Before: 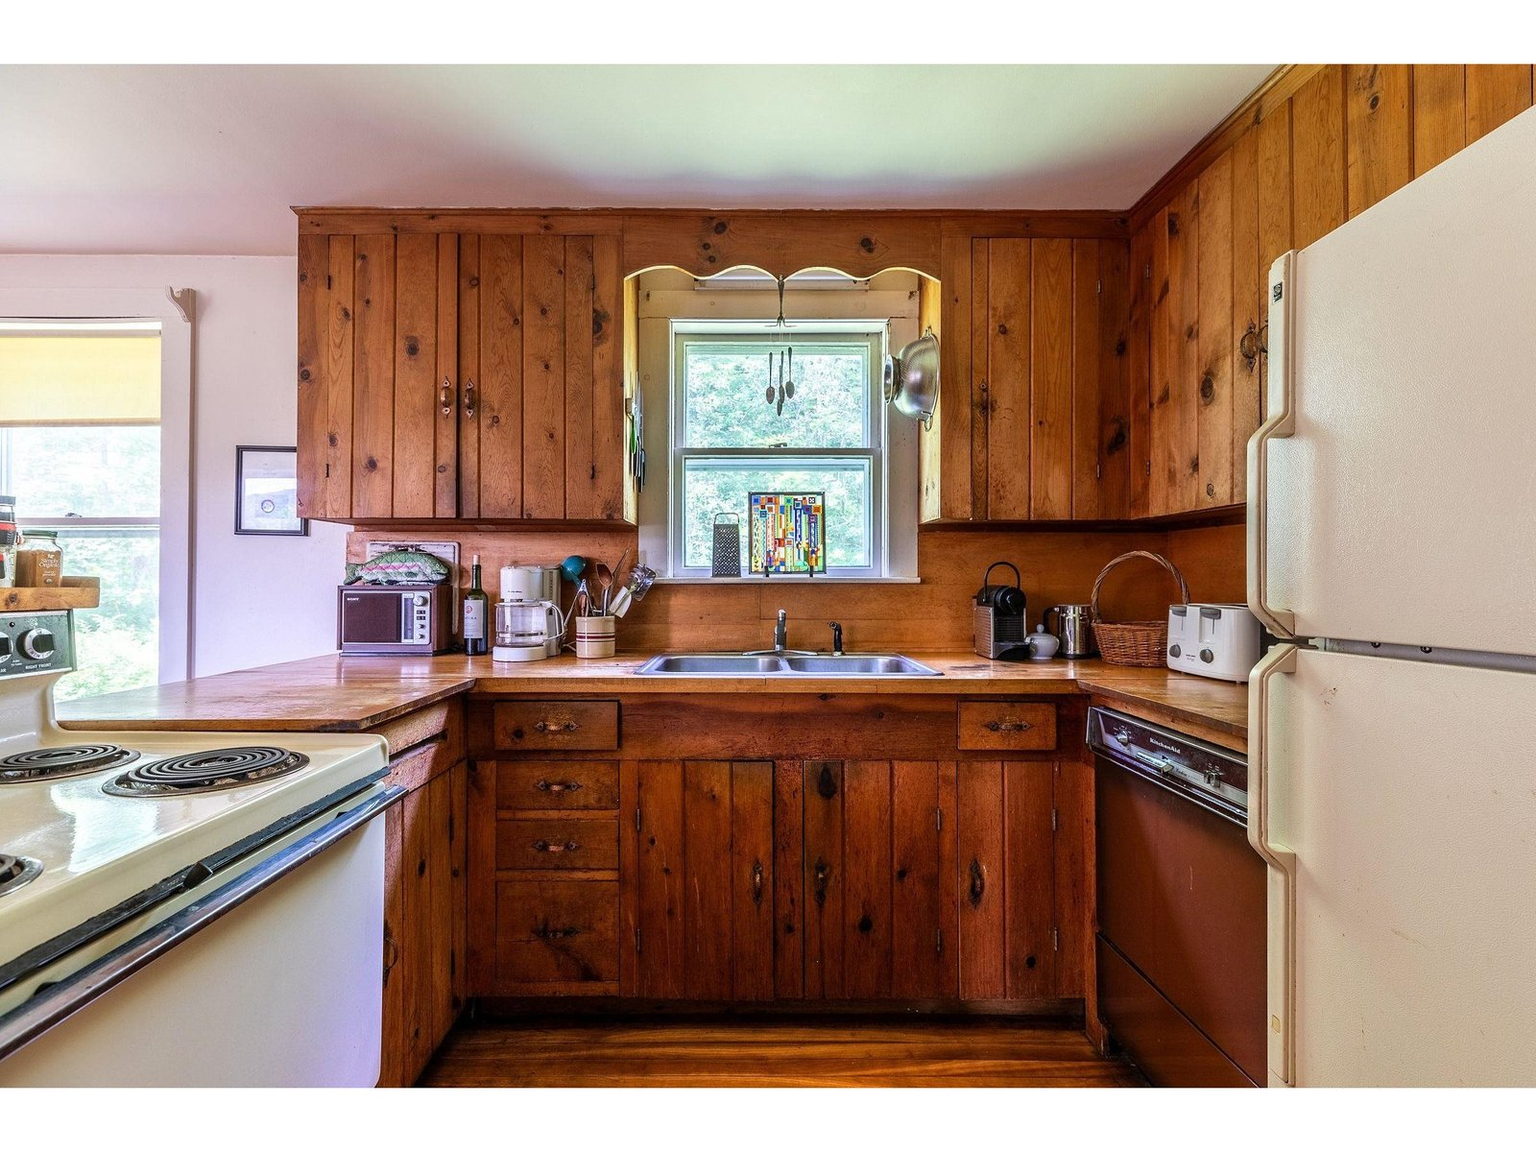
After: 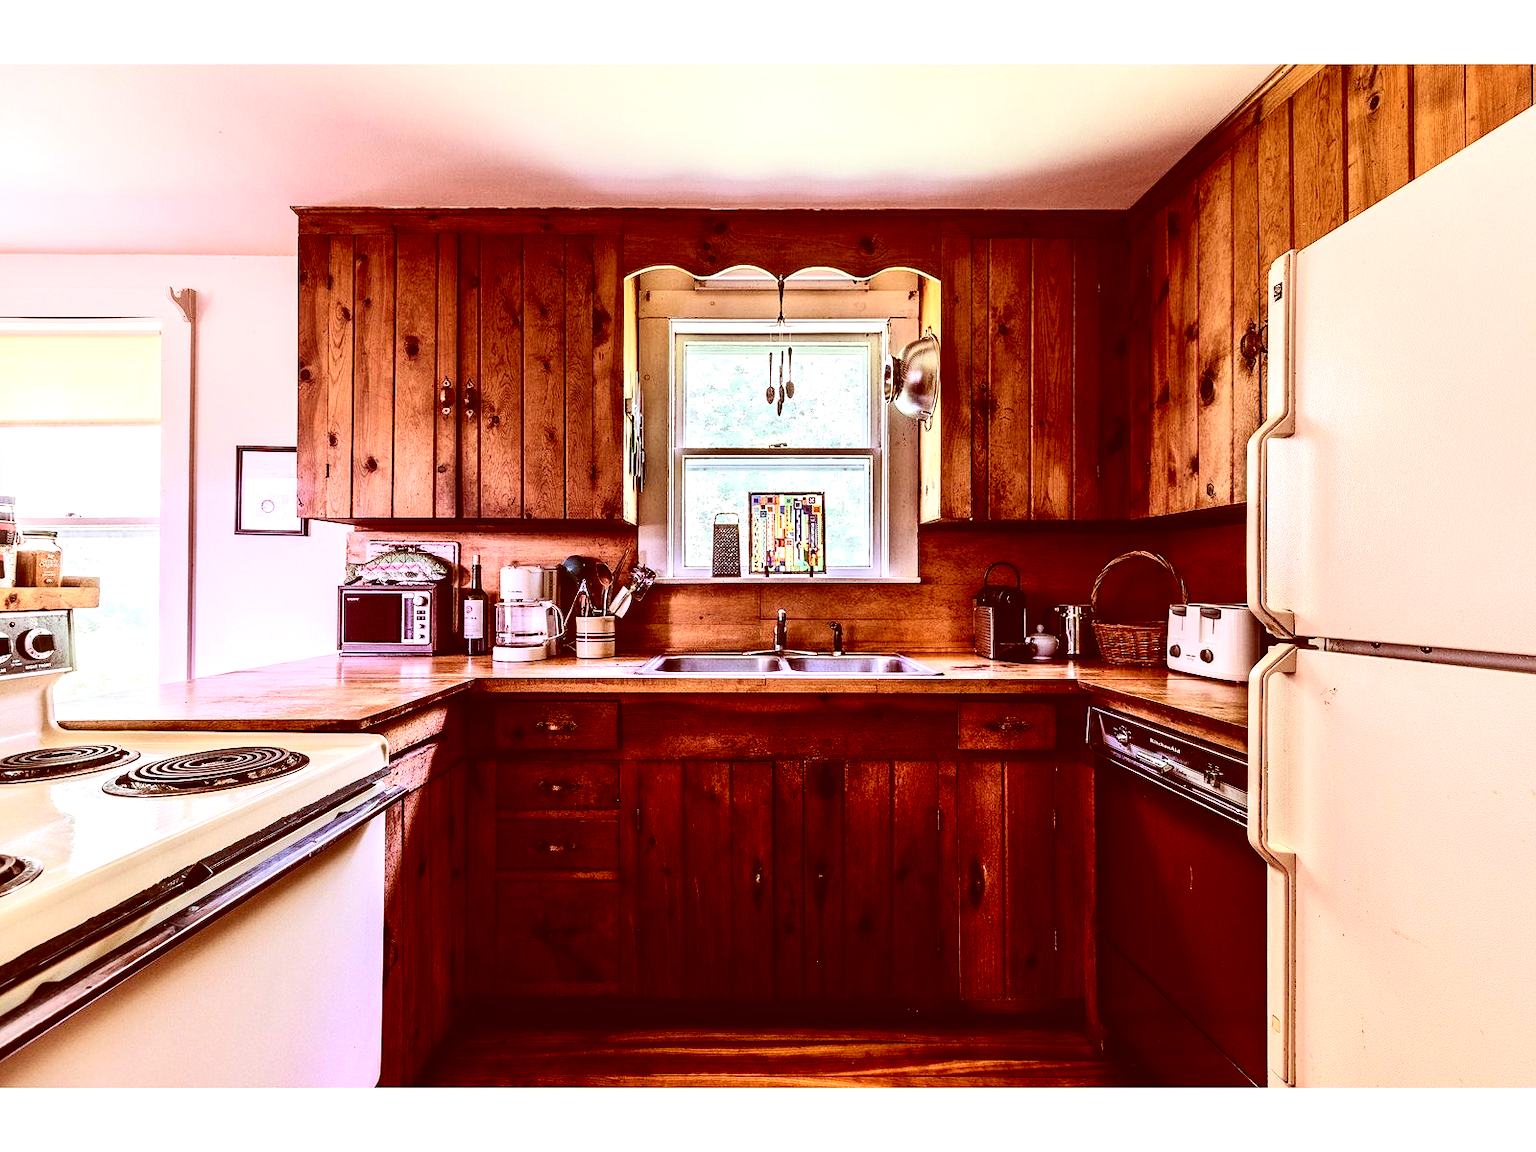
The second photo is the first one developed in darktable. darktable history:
color correction: highlights a* 9.3, highlights b* 8.82, shadows a* 39.45, shadows b* 39.89, saturation 0.812
contrast brightness saturation: contrast 0.291
tone equalizer: -8 EV -0.77 EV, -7 EV -0.735 EV, -6 EV -0.605 EV, -5 EV -0.4 EV, -3 EV 0.402 EV, -2 EV 0.6 EV, -1 EV 0.678 EV, +0 EV 0.759 EV, edges refinement/feathering 500, mask exposure compensation -1.57 EV, preserve details no
color calibration: output R [0.999, 0.026, -0.11, 0], output G [-0.019, 1.037, -0.099, 0], output B [0.022, -0.023, 0.902, 0], gray › normalize channels true, illuminant as shot in camera, x 0.358, y 0.373, temperature 4628.91 K, gamut compression 0.022
